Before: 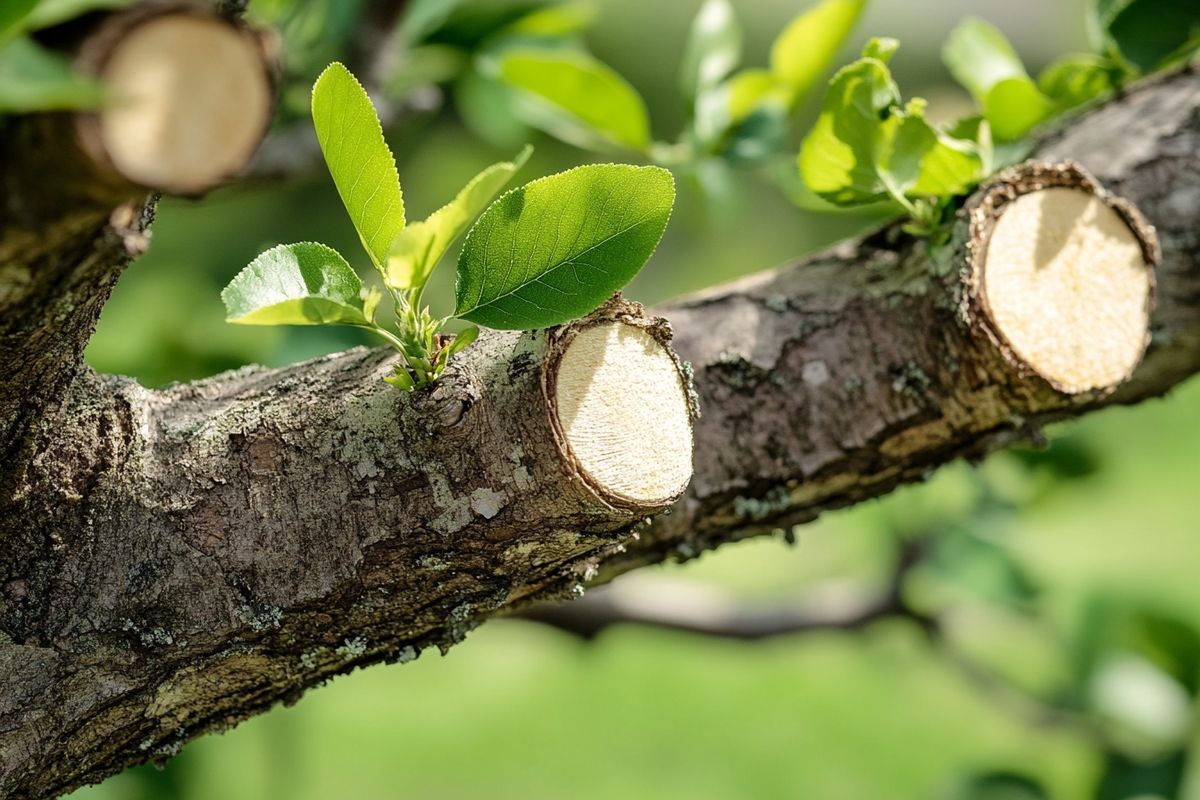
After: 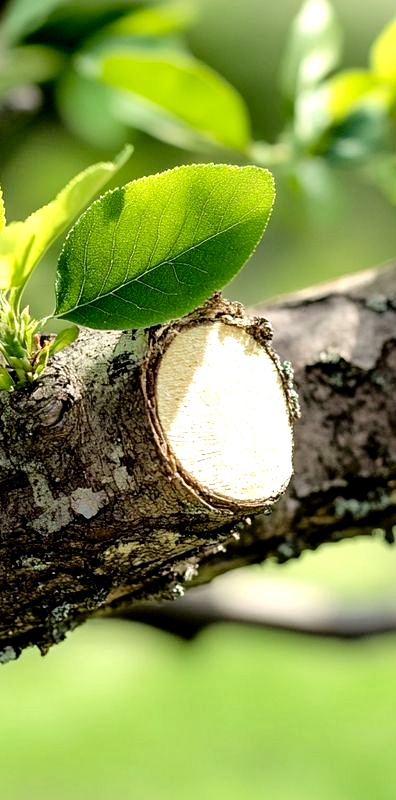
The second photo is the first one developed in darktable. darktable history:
tone equalizer: -8 EV -1.07 EV, -7 EV -0.989 EV, -6 EV -0.828 EV, -5 EV -0.58 EV, -3 EV 0.6 EV, -2 EV 0.852 EV, -1 EV 0.994 EV, +0 EV 1.07 EV
crop: left 33.38%, right 33.266%
exposure: black level correction 0.011, exposure -0.483 EV, compensate exposure bias true, compensate highlight preservation false
